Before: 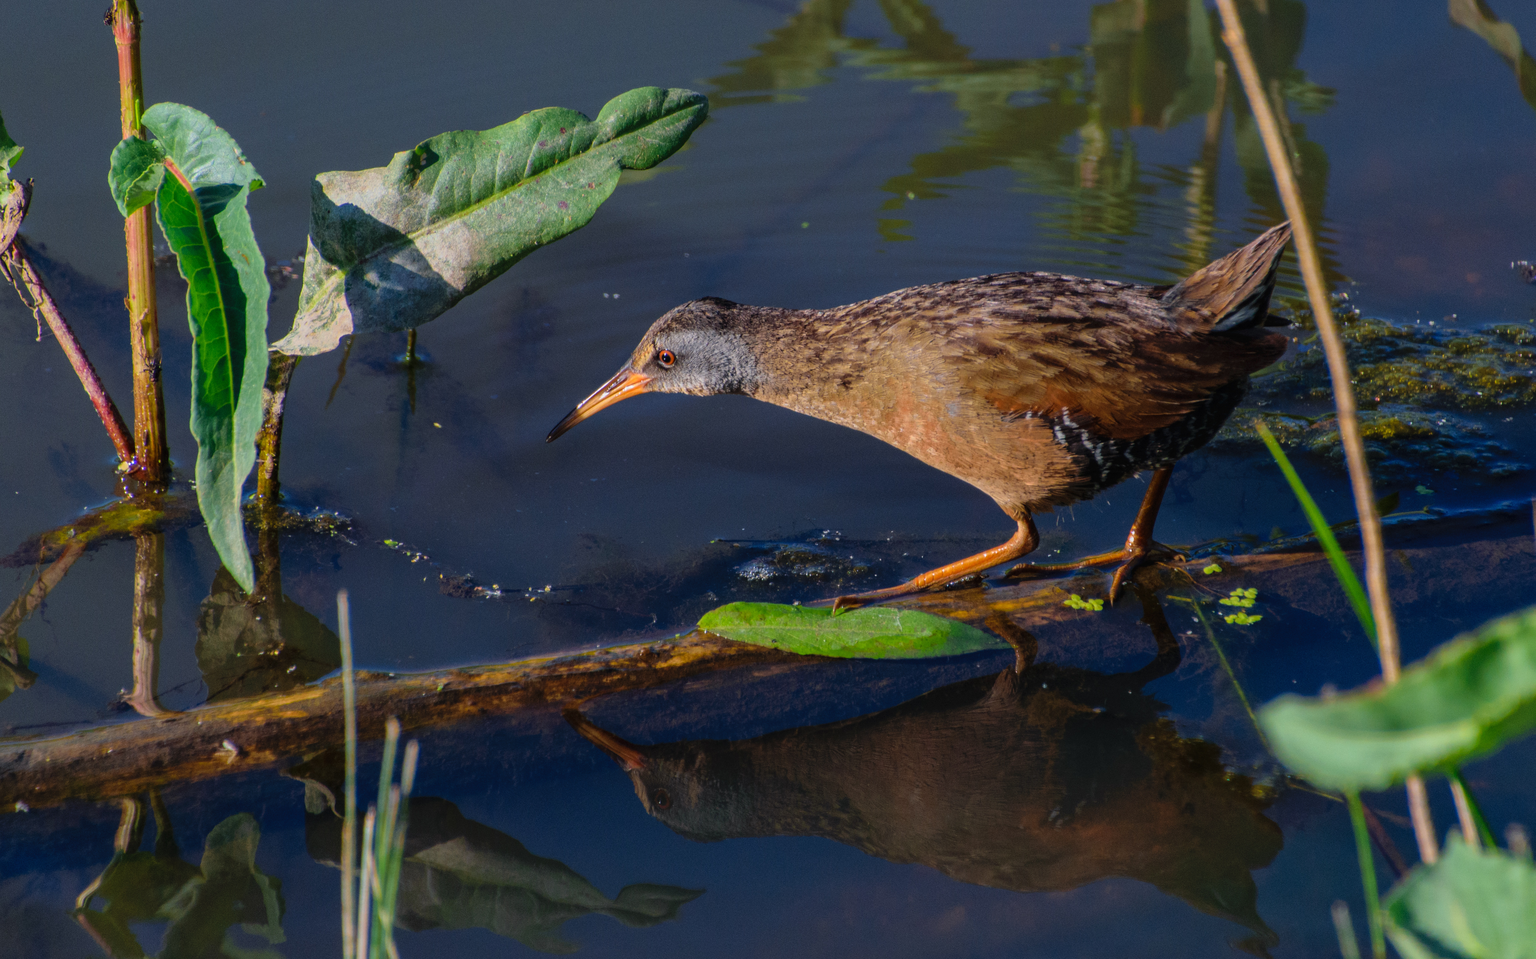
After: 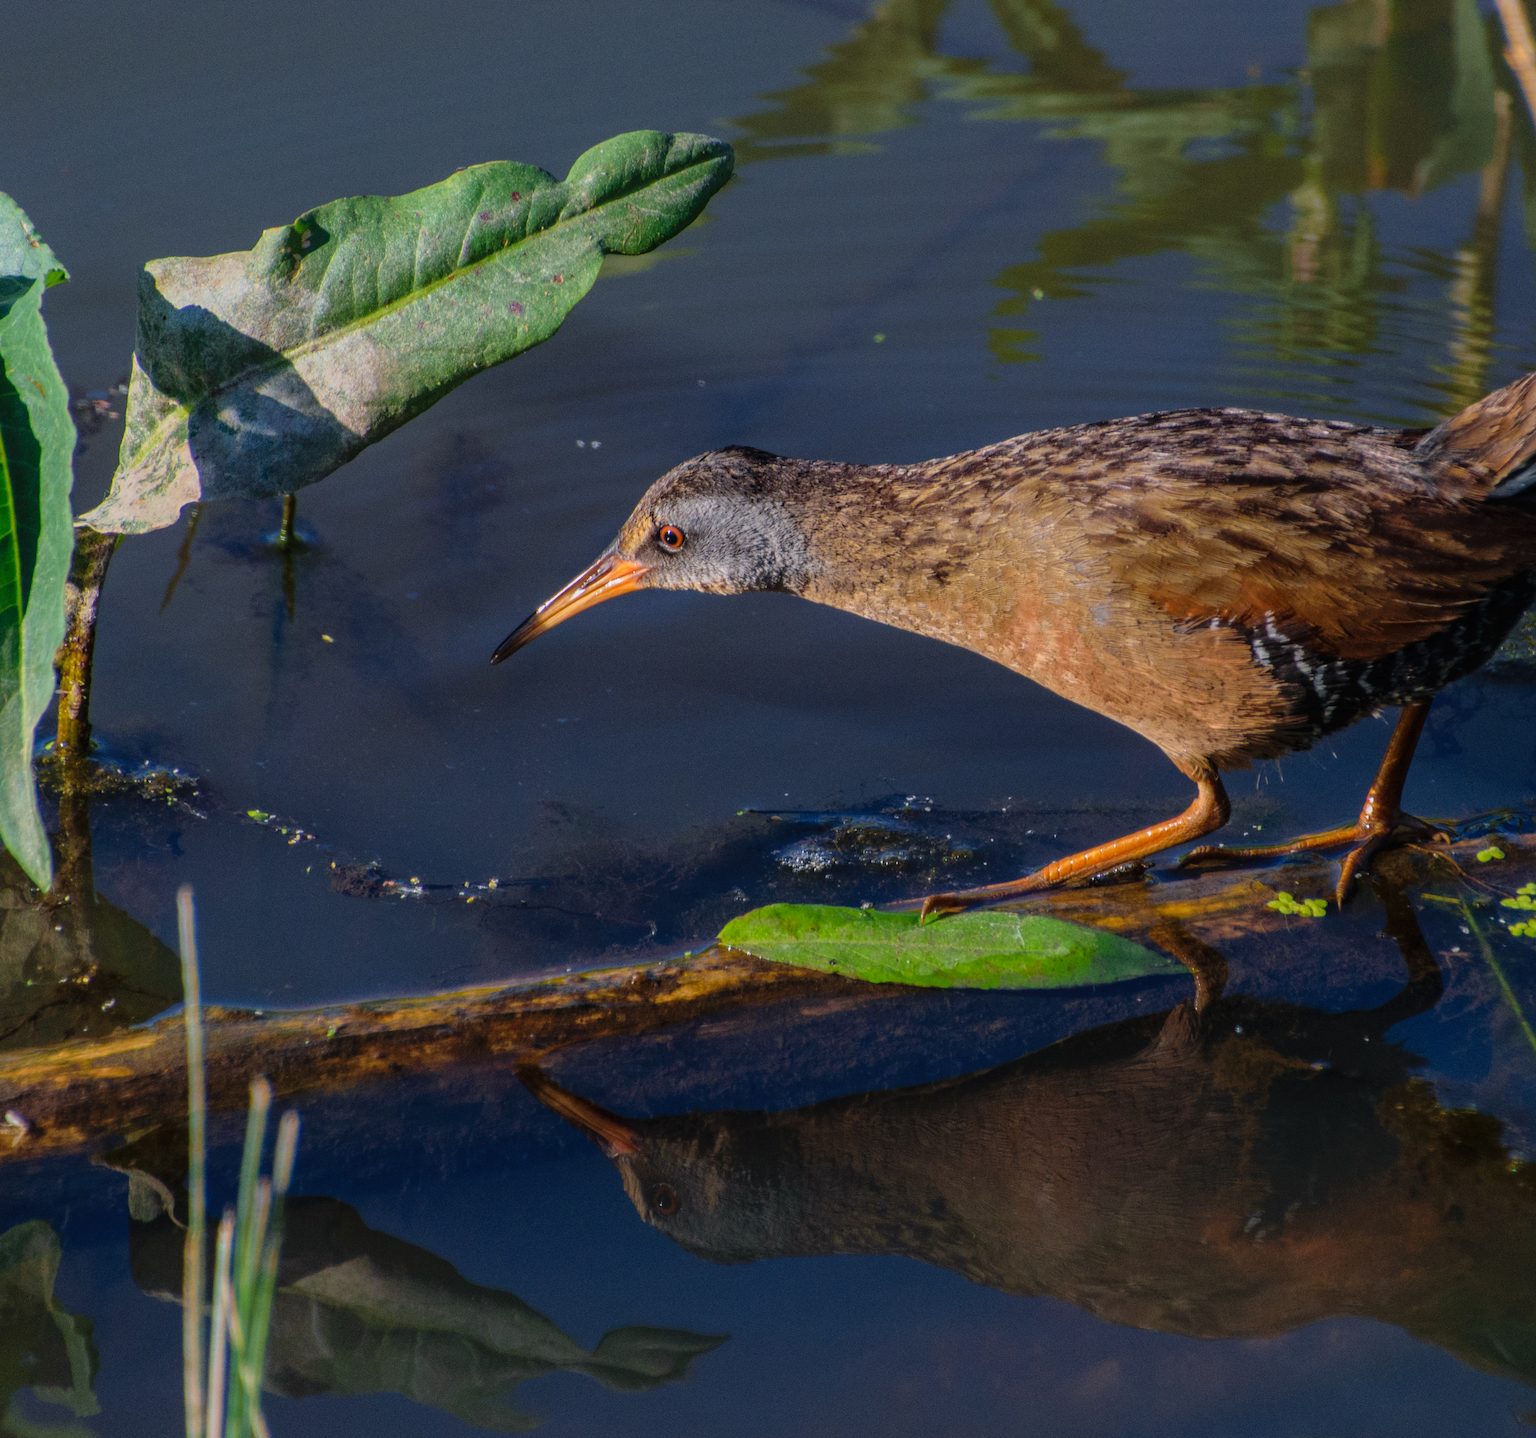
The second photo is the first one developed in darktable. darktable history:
local contrast: detail 110%
crop and rotate: left 14.292%, right 19.041%
